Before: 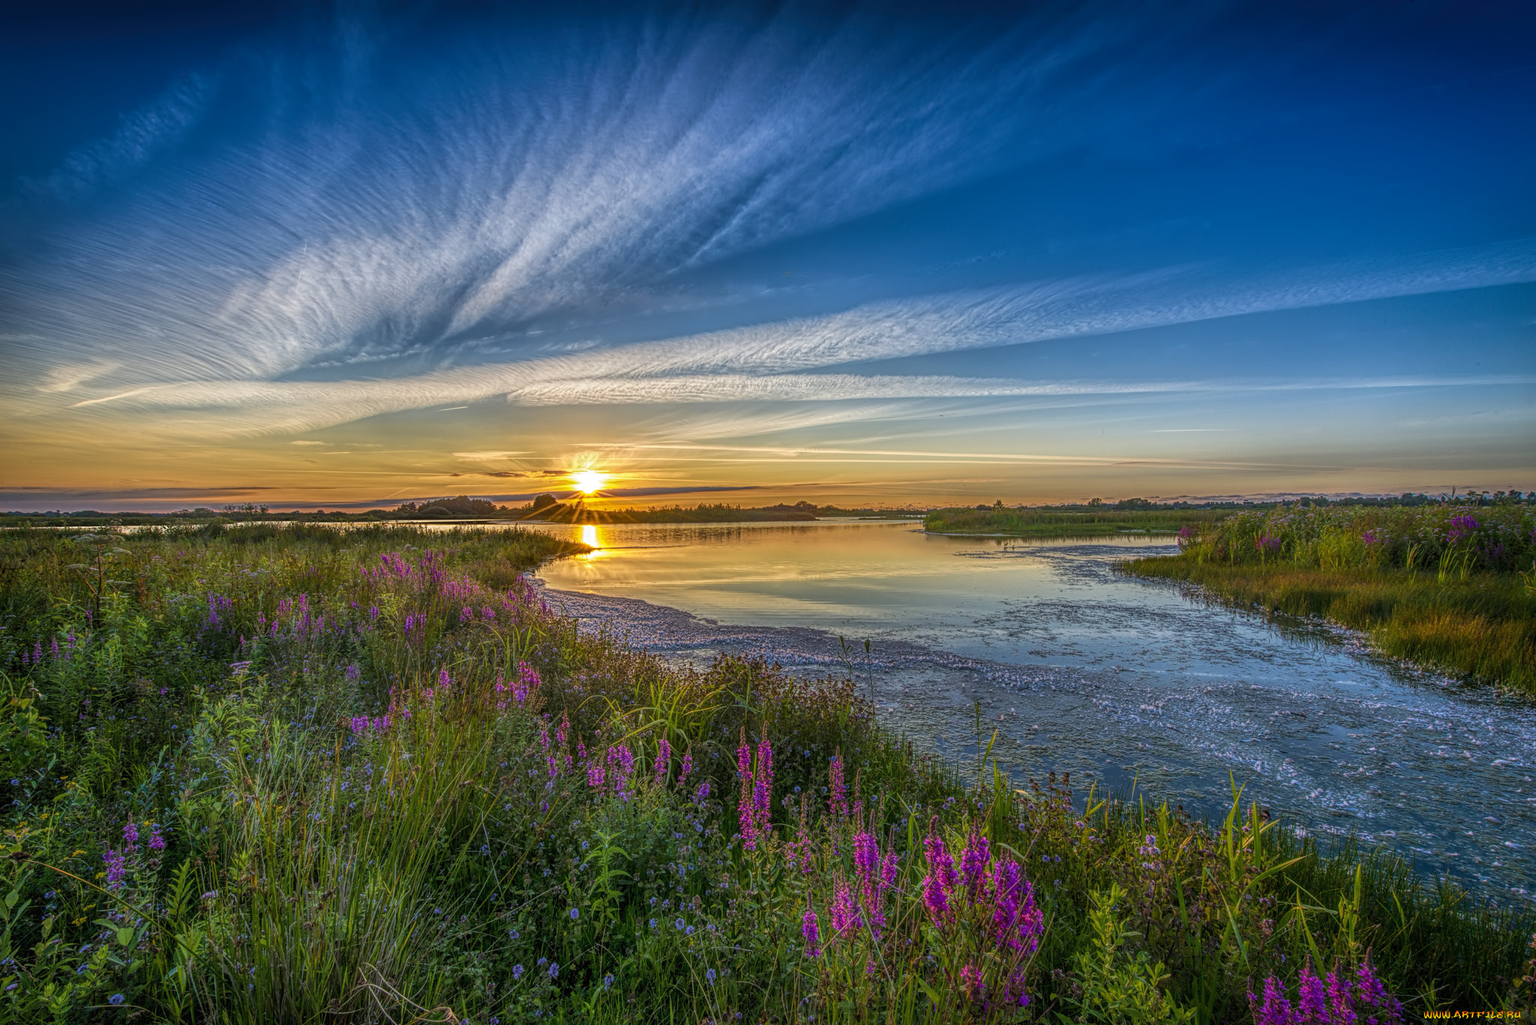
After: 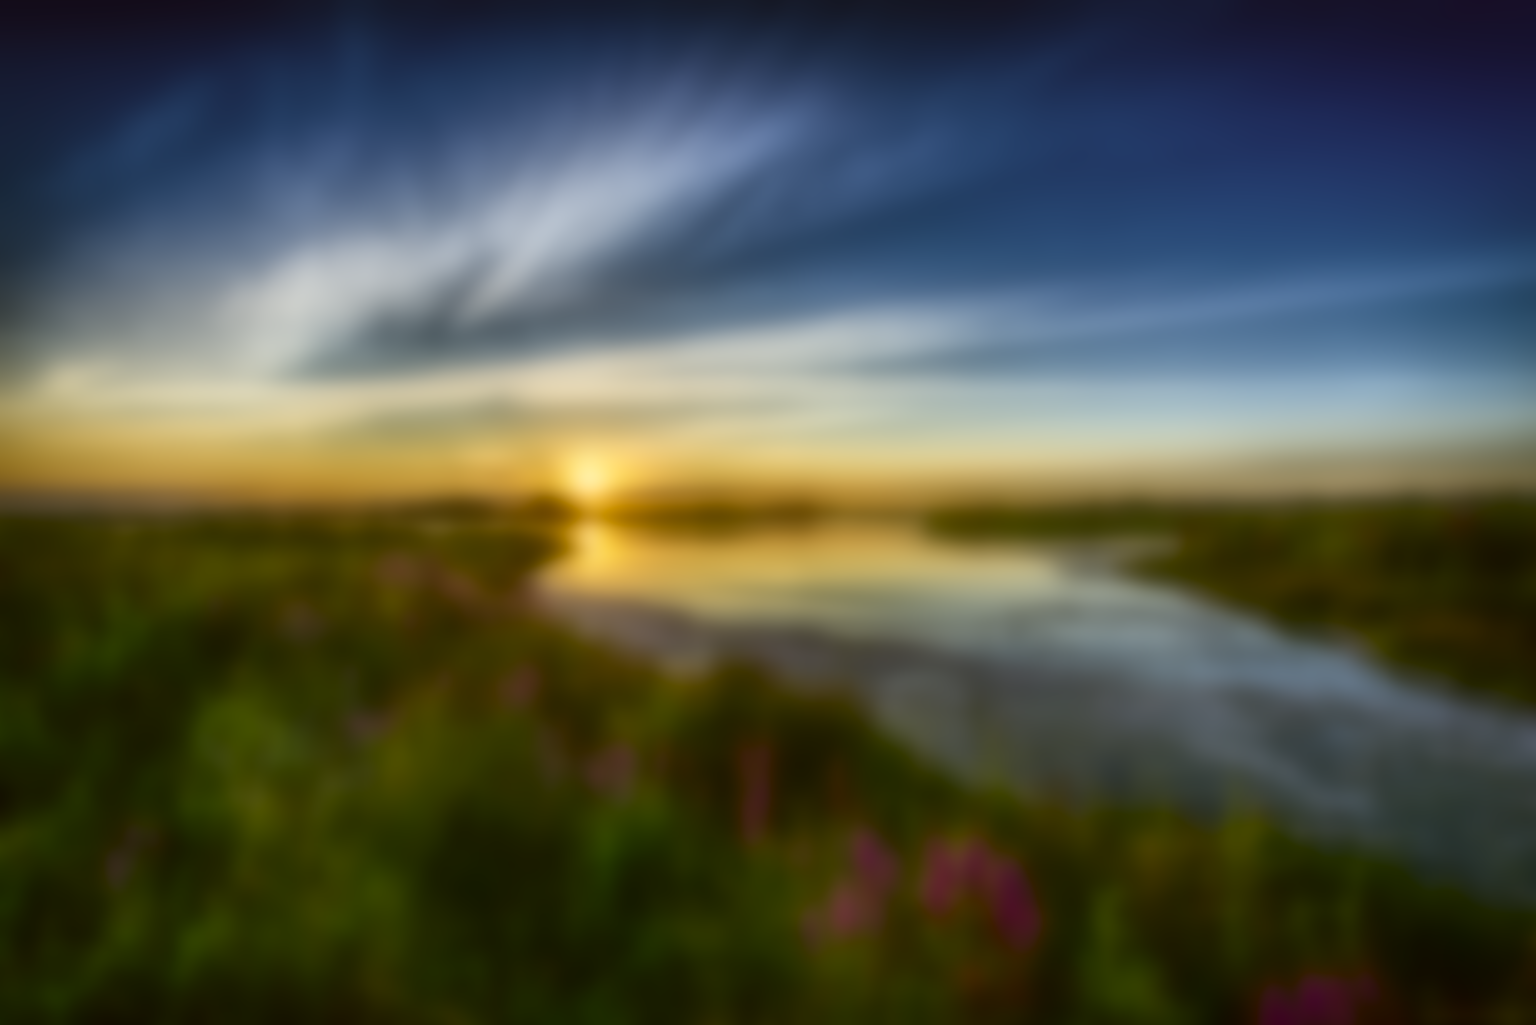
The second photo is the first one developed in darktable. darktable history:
white balance: red 0.976, blue 1.04
color correction: highlights a* -1.43, highlights b* 10.12, shadows a* 0.395, shadows b* 19.35
lowpass: radius 16, unbound 0
contrast brightness saturation: contrast 0.28
